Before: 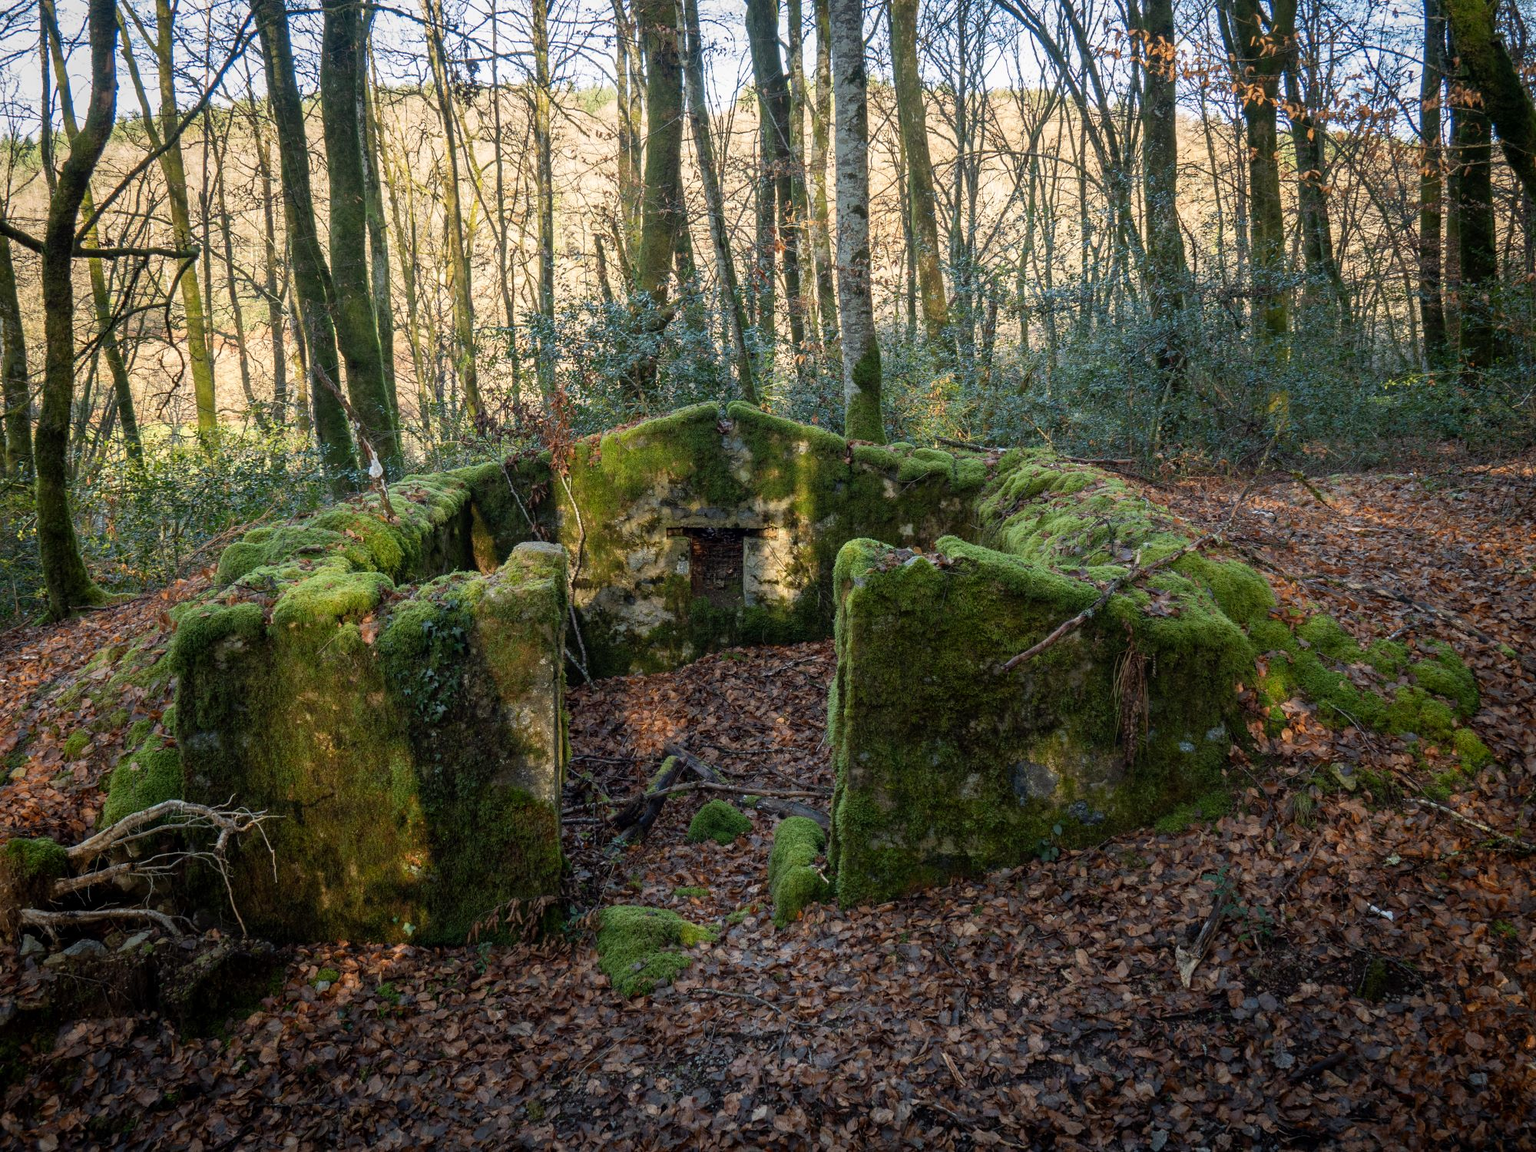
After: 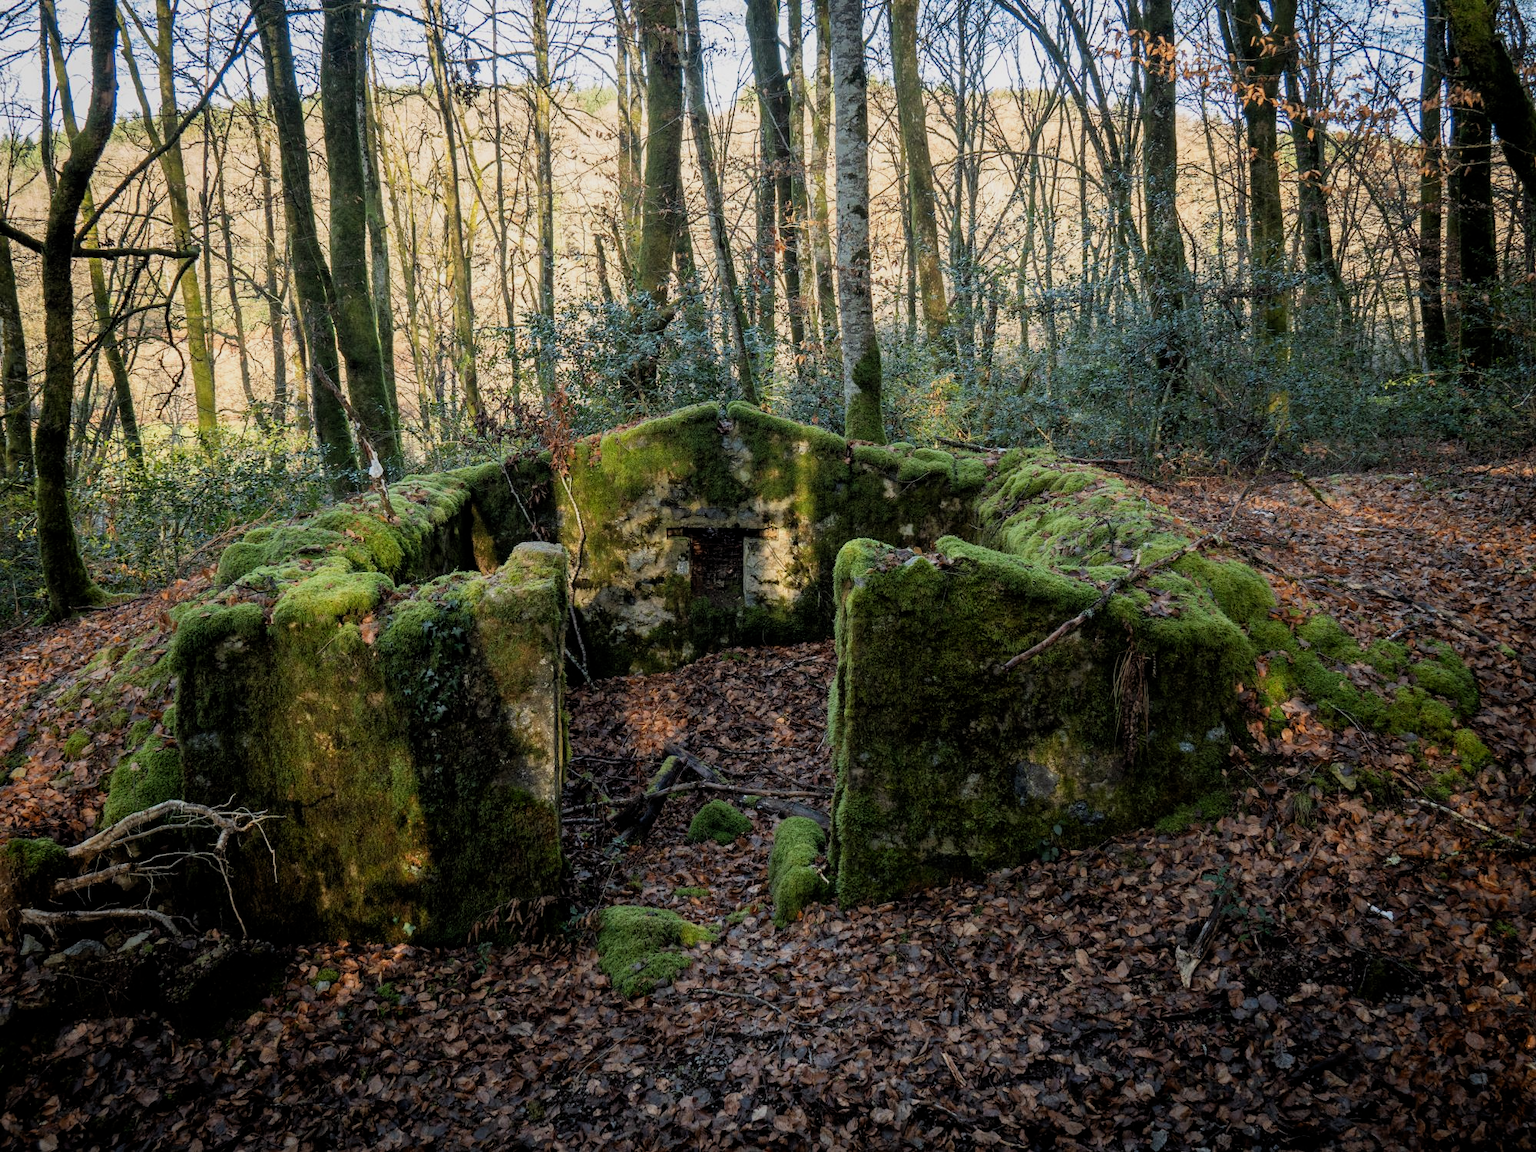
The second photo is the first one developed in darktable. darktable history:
filmic rgb: middle gray luminance 9.13%, black relative exposure -10.64 EV, white relative exposure 3.44 EV, threshold 2.98 EV, structure ↔ texture 99.44%, target black luminance 0%, hardness 5.95, latitude 59.63%, contrast 1.093, highlights saturation mix 6.06%, shadows ↔ highlights balance 28.39%, enable highlight reconstruction true
